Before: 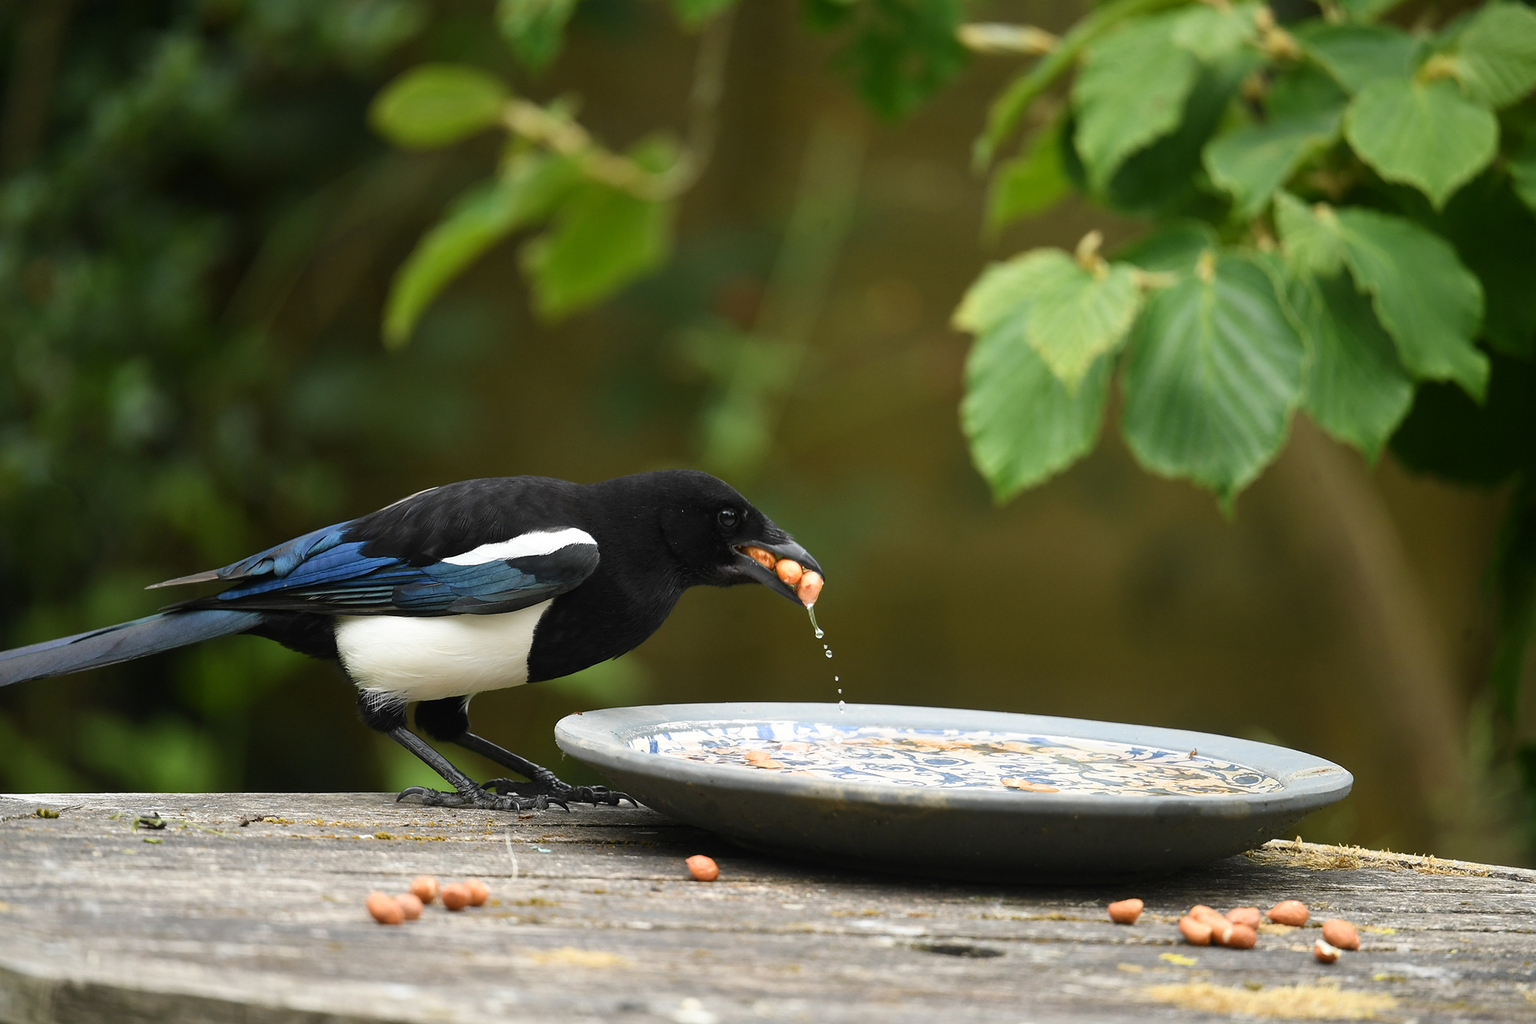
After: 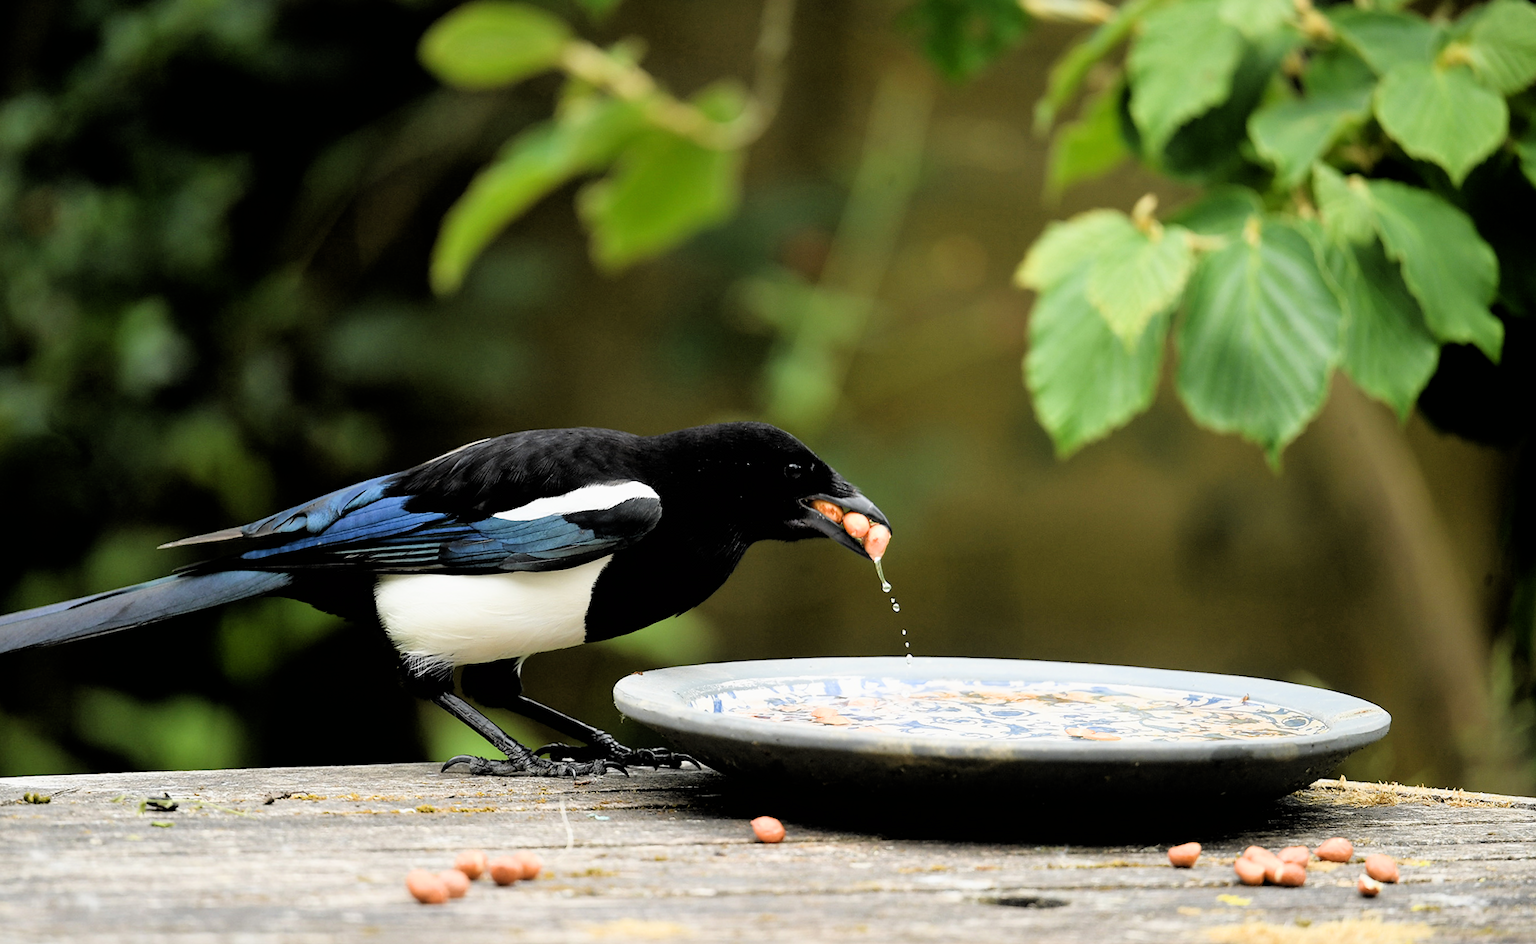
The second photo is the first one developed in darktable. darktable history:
rotate and perspective: rotation -0.013°, lens shift (vertical) -0.027, lens shift (horizontal) 0.178, crop left 0.016, crop right 0.989, crop top 0.082, crop bottom 0.918
exposure: black level correction 0, exposure 1 EV, compensate exposure bias true, compensate highlight preservation false
filmic rgb: black relative exposure -3.31 EV, white relative exposure 3.45 EV, hardness 2.36, contrast 1.103
